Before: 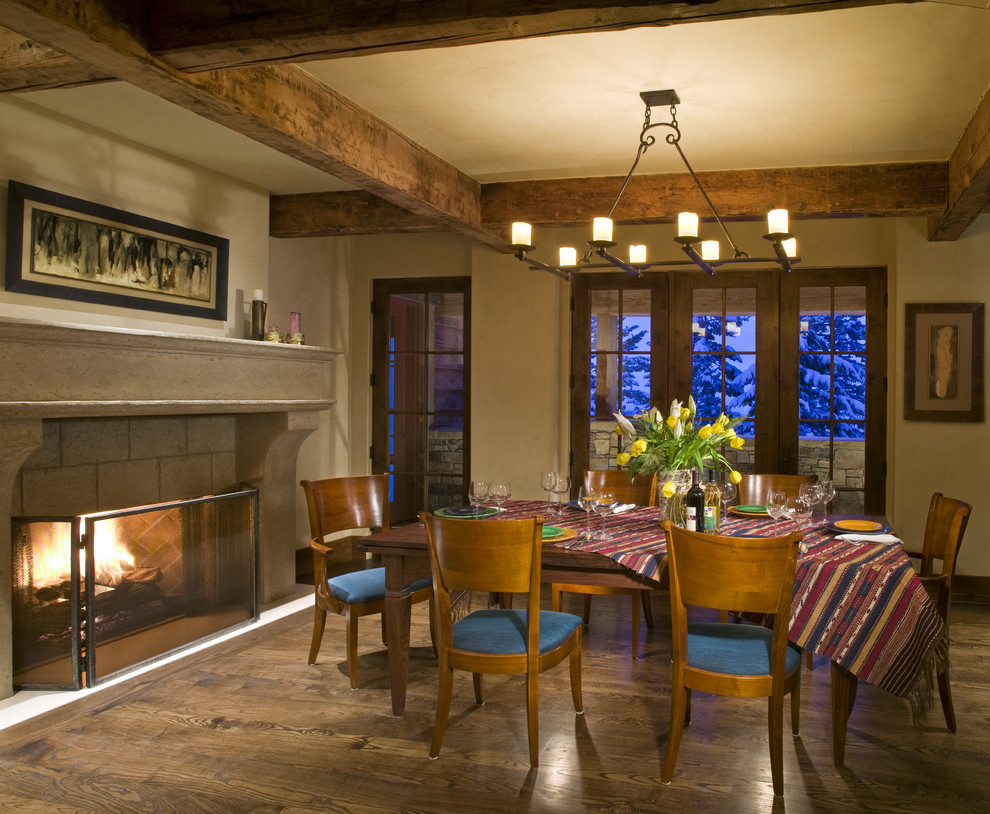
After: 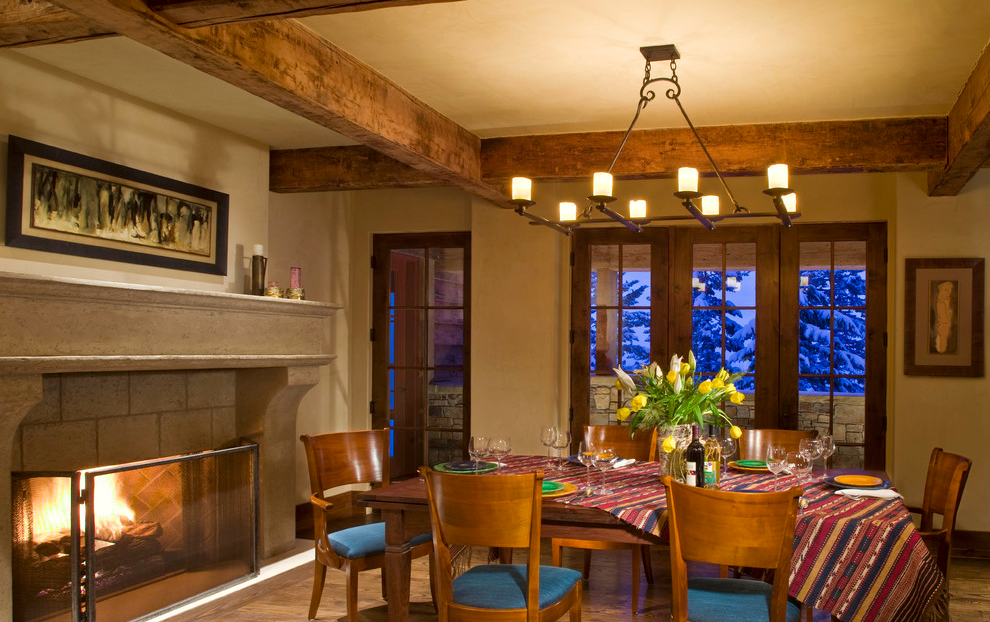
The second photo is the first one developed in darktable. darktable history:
color correction: highlights a* -1.07, highlights b* 4.6, shadows a* 3.61
crop: top 5.623%, bottom 17.955%
